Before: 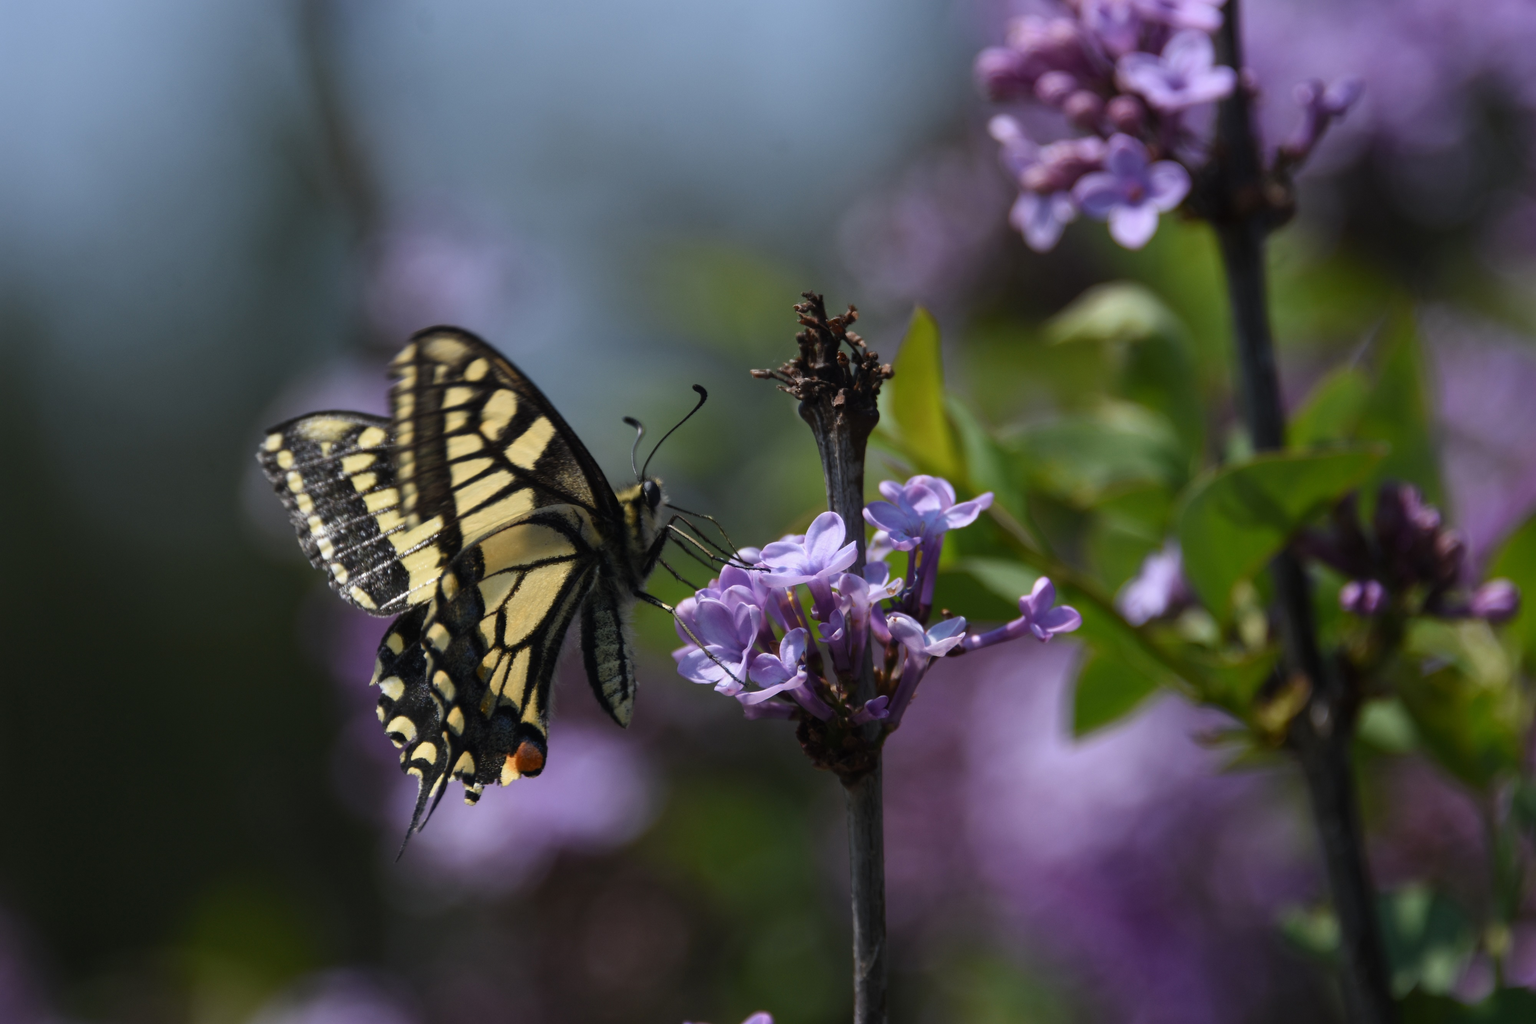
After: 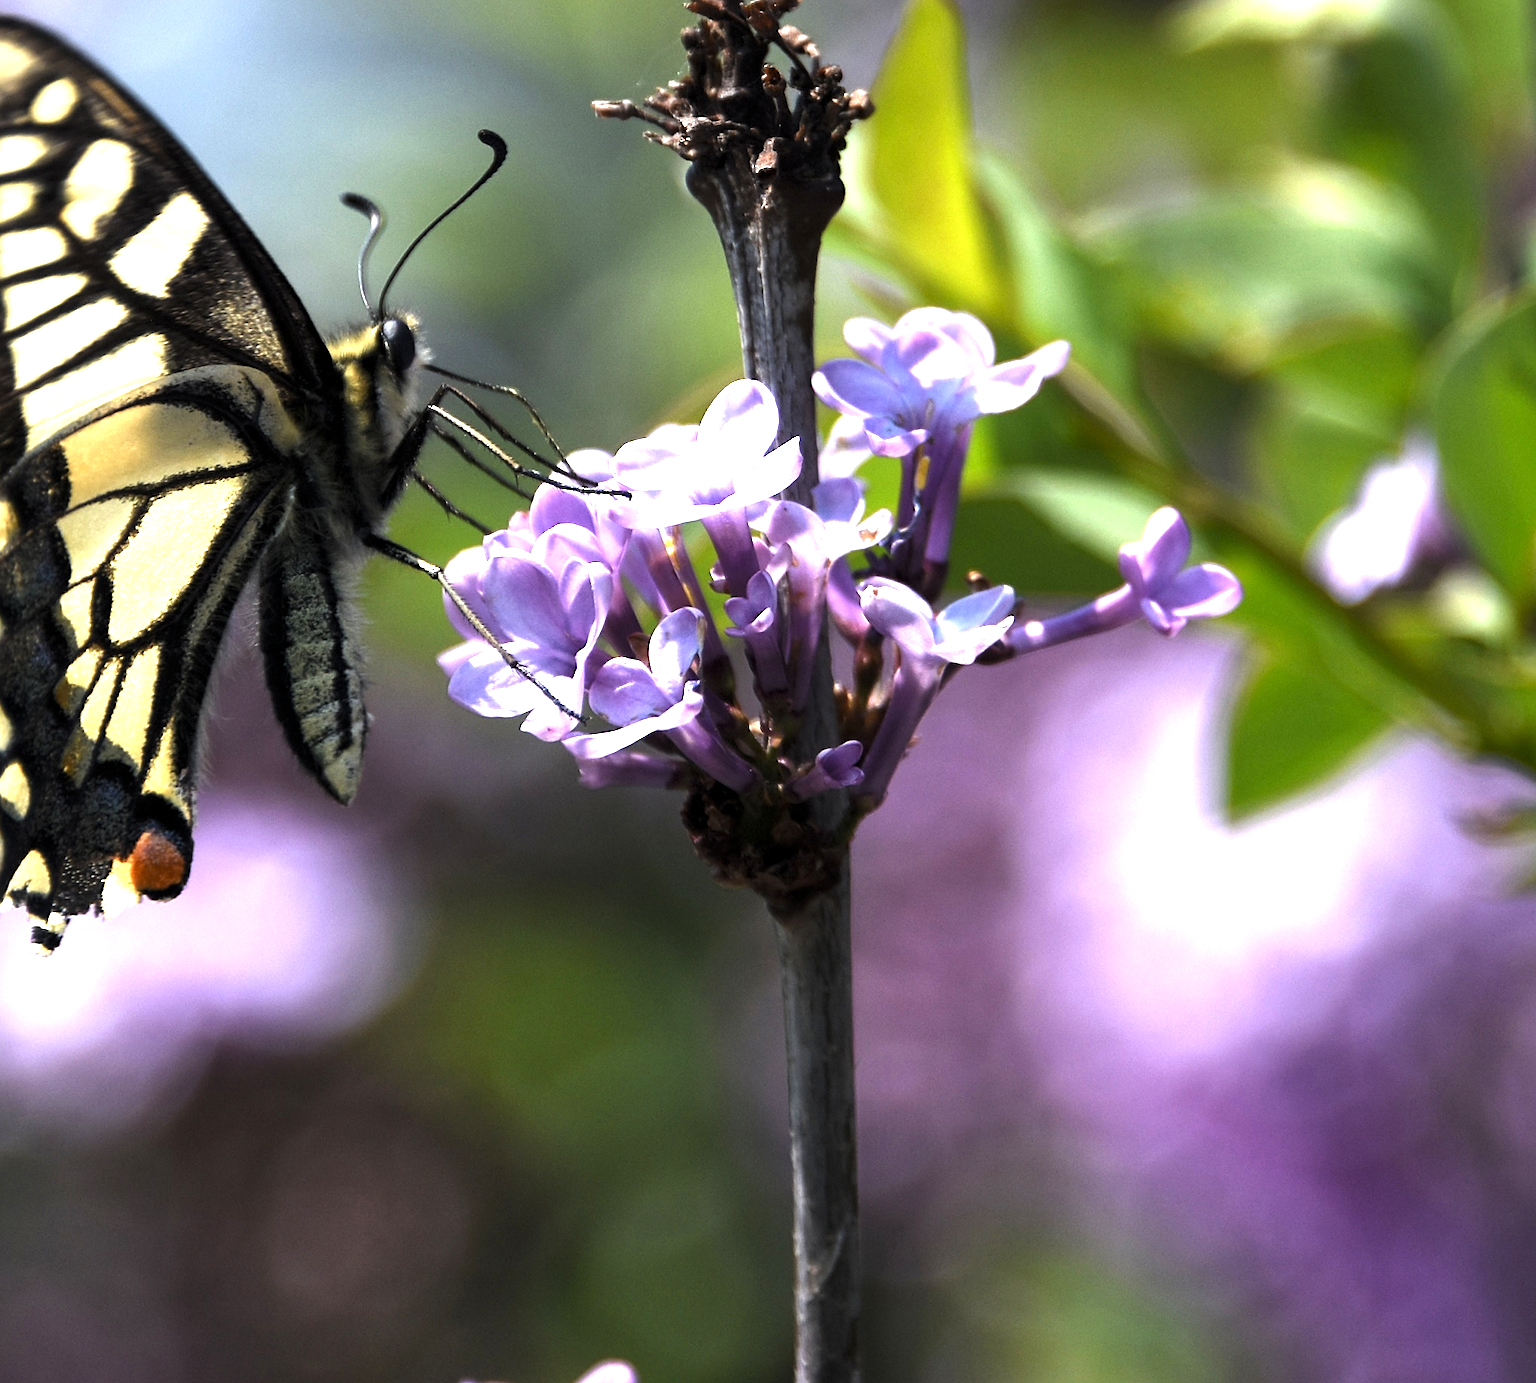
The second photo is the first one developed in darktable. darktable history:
levels: levels [0.029, 0.545, 0.971]
exposure: black level correction 0.001, exposure 1.84 EV, compensate highlight preservation false
sharpen: on, module defaults
crop and rotate: left 29.237%, top 31.152%, right 19.807%
